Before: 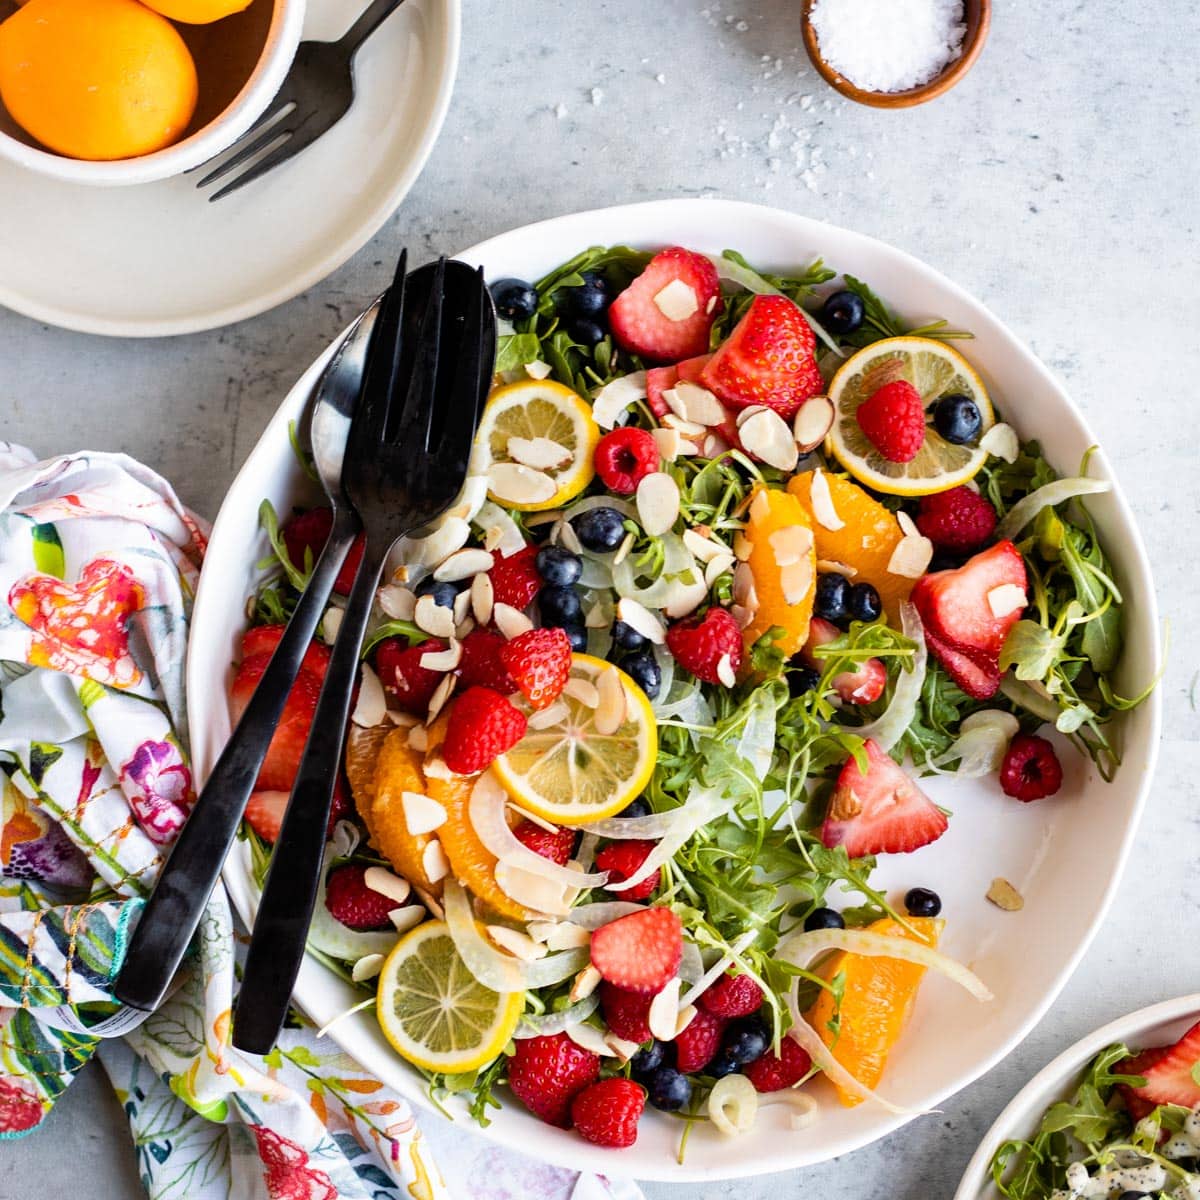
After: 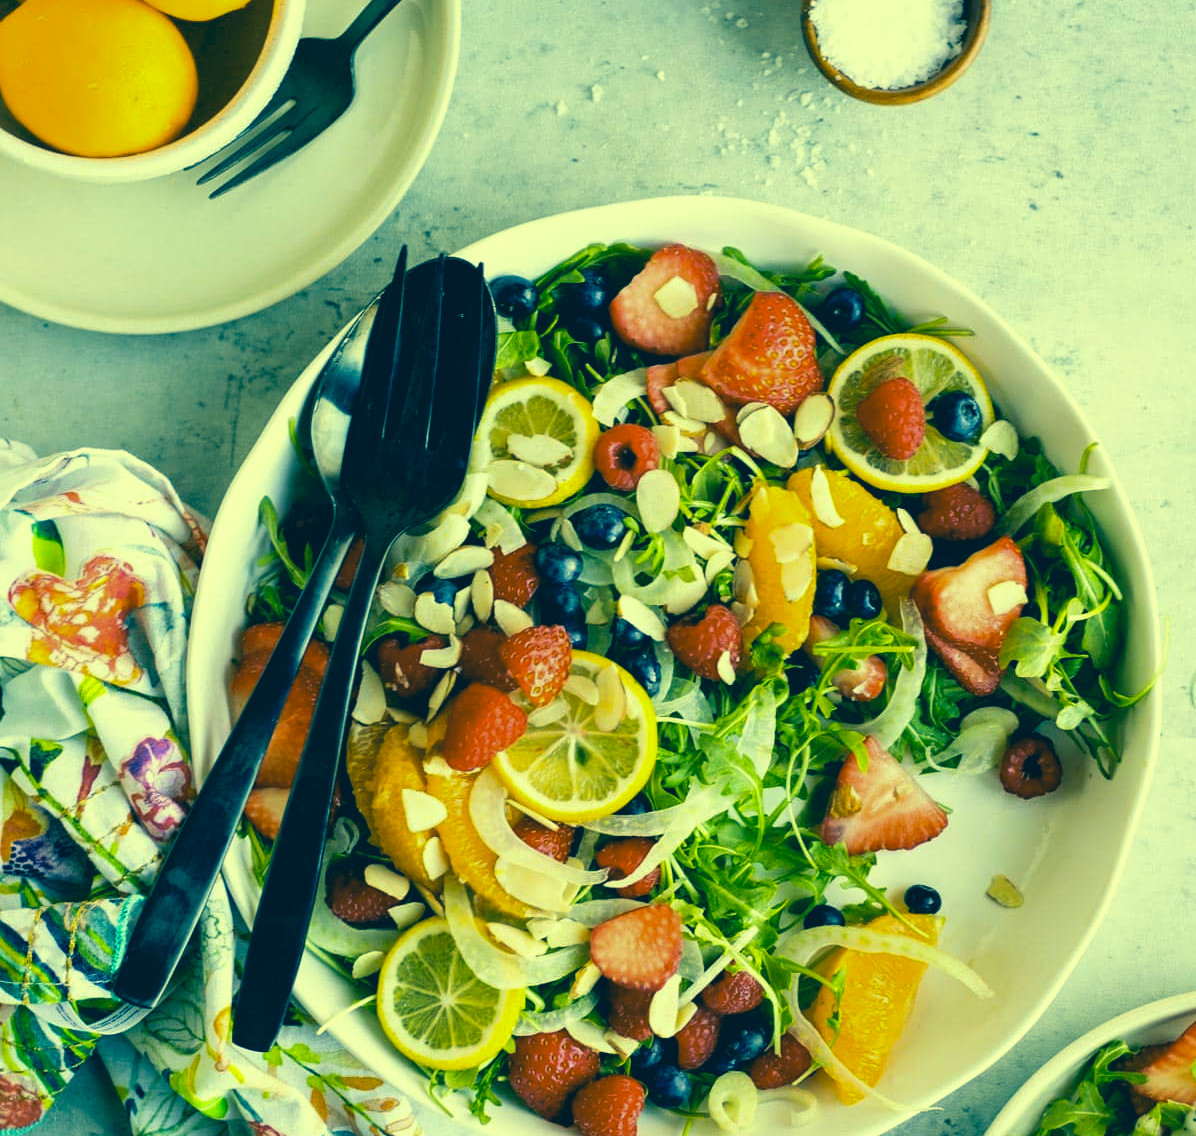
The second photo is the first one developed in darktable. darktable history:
crop: top 0.256%, right 0.258%, bottom 5.028%
color correction: highlights a* -15.25, highlights b* 39.7, shadows a* -39.95, shadows b* -26.08
